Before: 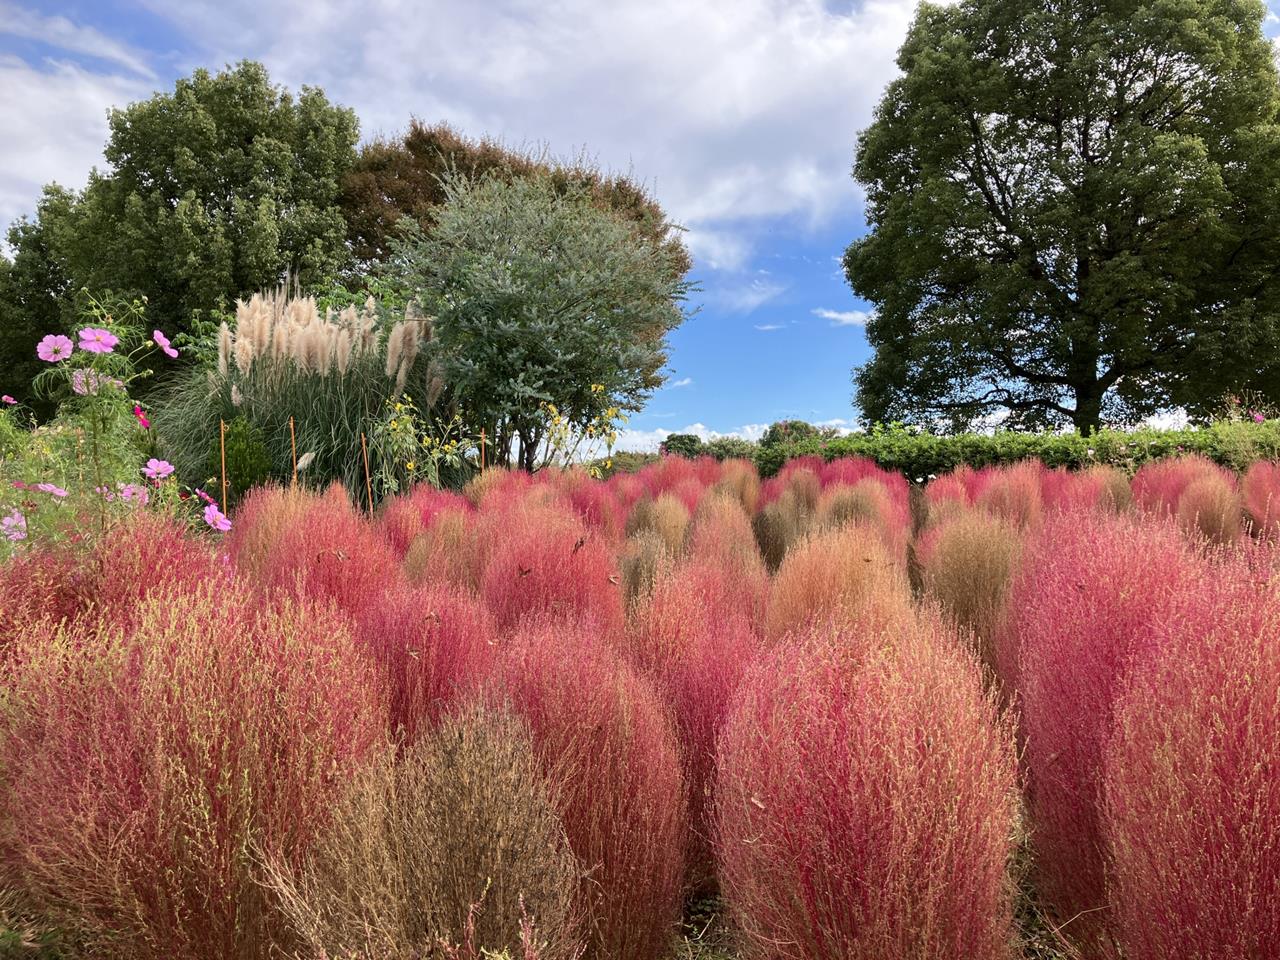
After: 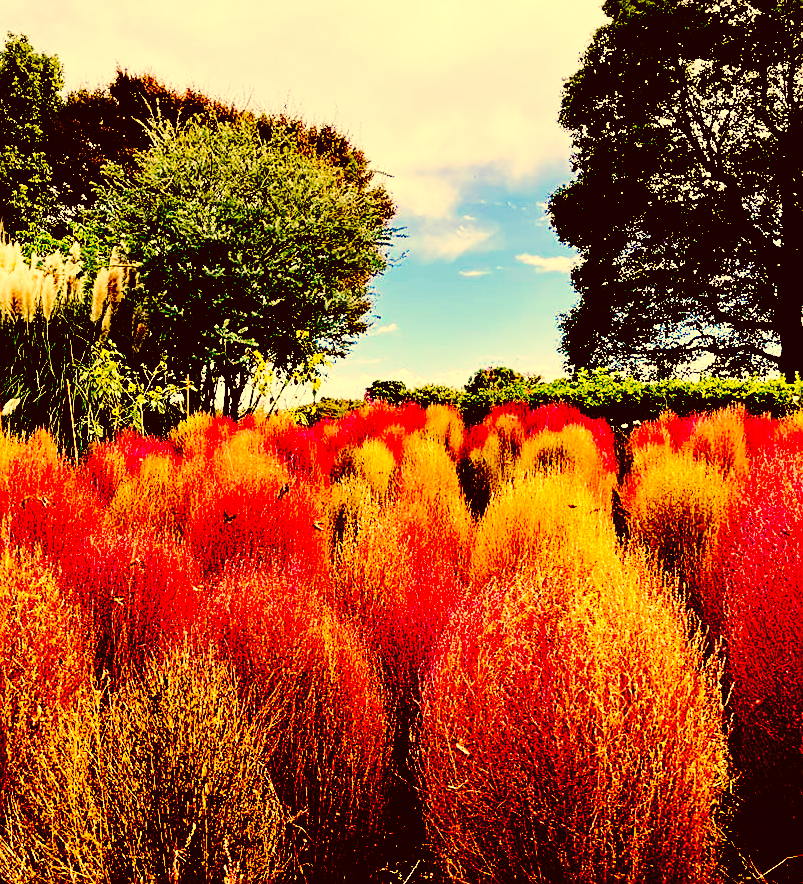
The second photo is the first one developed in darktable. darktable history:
crop and rotate: left 23.057%, top 5.634%, right 14.131%, bottom 2.27%
color balance rgb: linear chroma grading › global chroma 25.486%, perceptual saturation grading › global saturation 30.3%, perceptual brilliance grading › global brilliance -4.801%, perceptual brilliance grading › highlights 24.429%, perceptual brilliance grading › mid-tones 7.378%, perceptual brilliance grading › shadows -4.509%
exposure: black level correction 0.1, exposure -0.087 EV, compensate highlight preservation false
tone curve: curves: ch0 [(0, 0) (0.003, 0.076) (0.011, 0.081) (0.025, 0.084) (0.044, 0.092) (0.069, 0.1) (0.1, 0.117) (0.136, 0.144) (0.177, 0.186) (0.224, 0.237) (0.277, 0.306) (0.335, 0.39) (0.399, 0.494) (0.468, 0.574) (0.543, 0.666) (0.623, 0.722) (0.709, 0.79) (0.801, 0.855) (0.898, 0.926) (1, 1)], preserve colors none
base curve: curves: ch0 [(0, 0) (0.028, 0.03) (0.121, 0.232) (0.46, 0.748) (0.859, 0.968) (1, 1)], exposure shift 0.01, preserve colors none
color correction: highlights a* 9.66, highlights b* 38.77, shadows a* 14.86, shadows b* 3.53
sharpen: radius 1.873, amount 0.407, threshold 1.55
